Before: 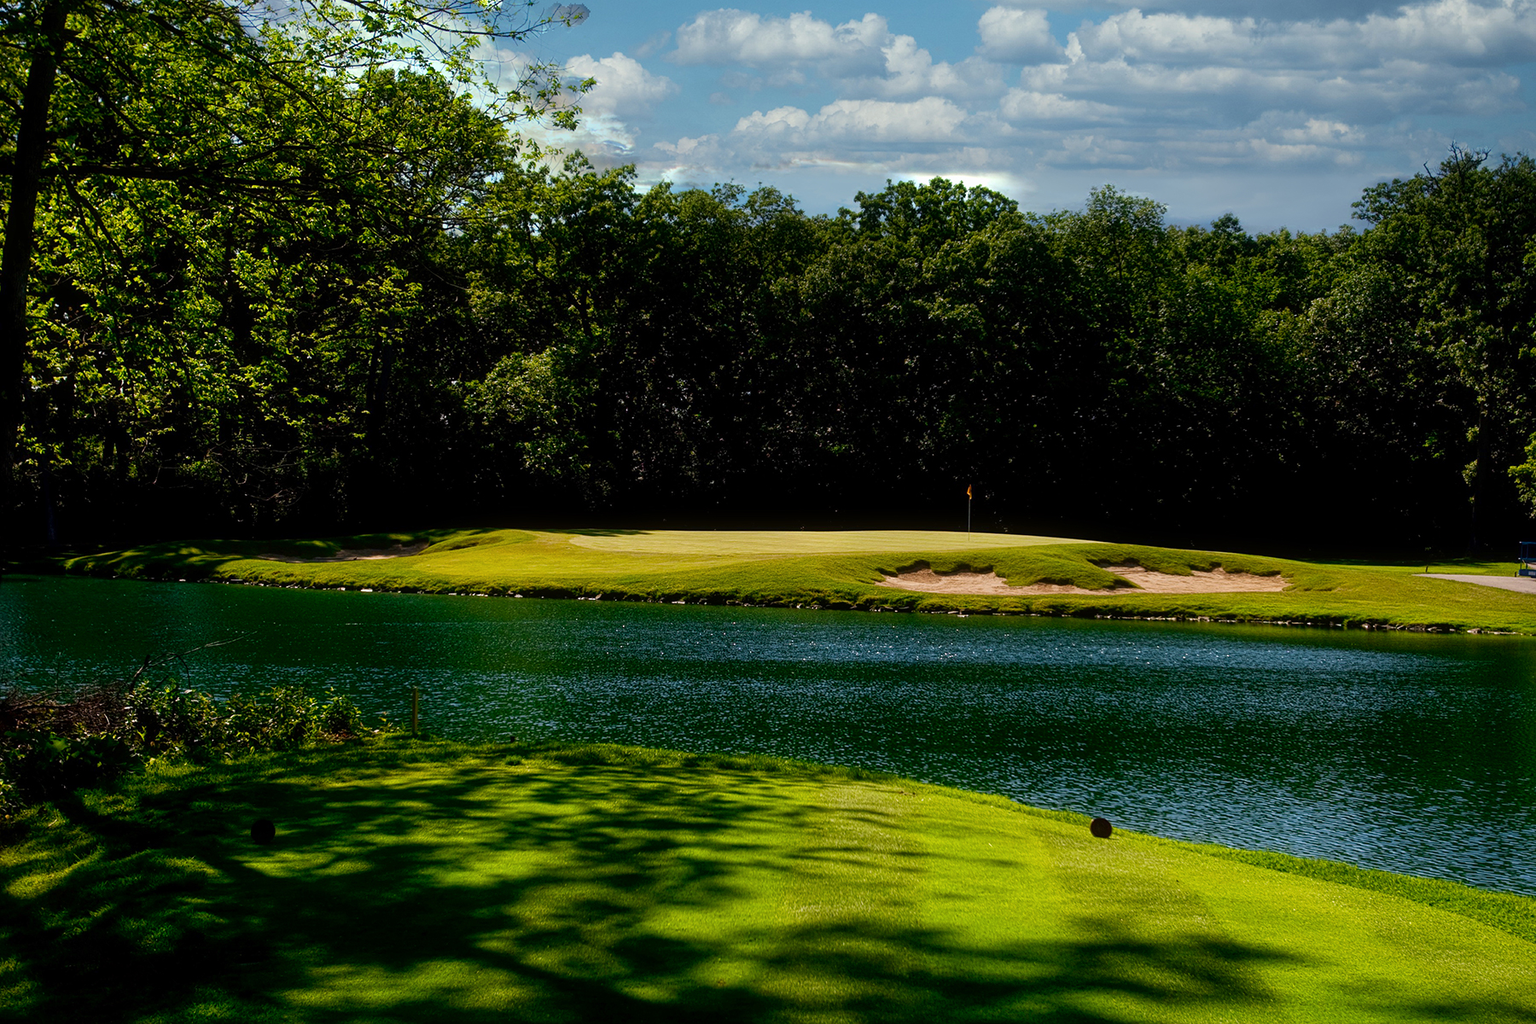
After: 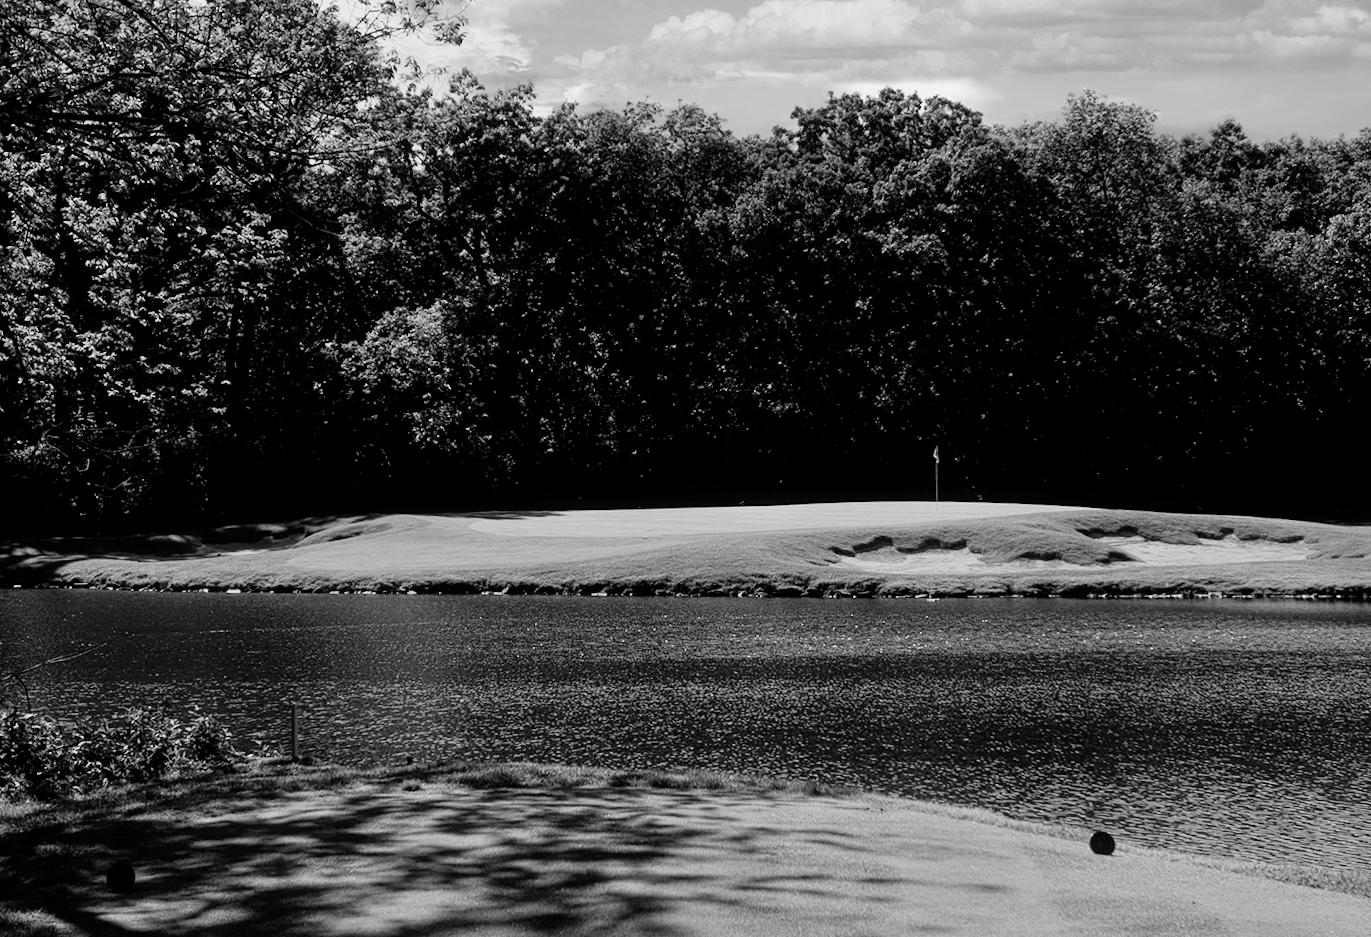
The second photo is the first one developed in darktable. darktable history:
crop and rotate: left 11.831%, top 11.346%, right 13.429%, bottom 13.899%
white balance: emerald 1
monochrome: size 1
filmic rgb: black relative exposure -7.82 EV, white relative exposure 4.29 EV, hardness 3.86, color science v6 (2022)
exposure: exposure 1 EV, compensate highlight preservation false
rotate and perspective: rotation -1.75°, automatic cropping off
